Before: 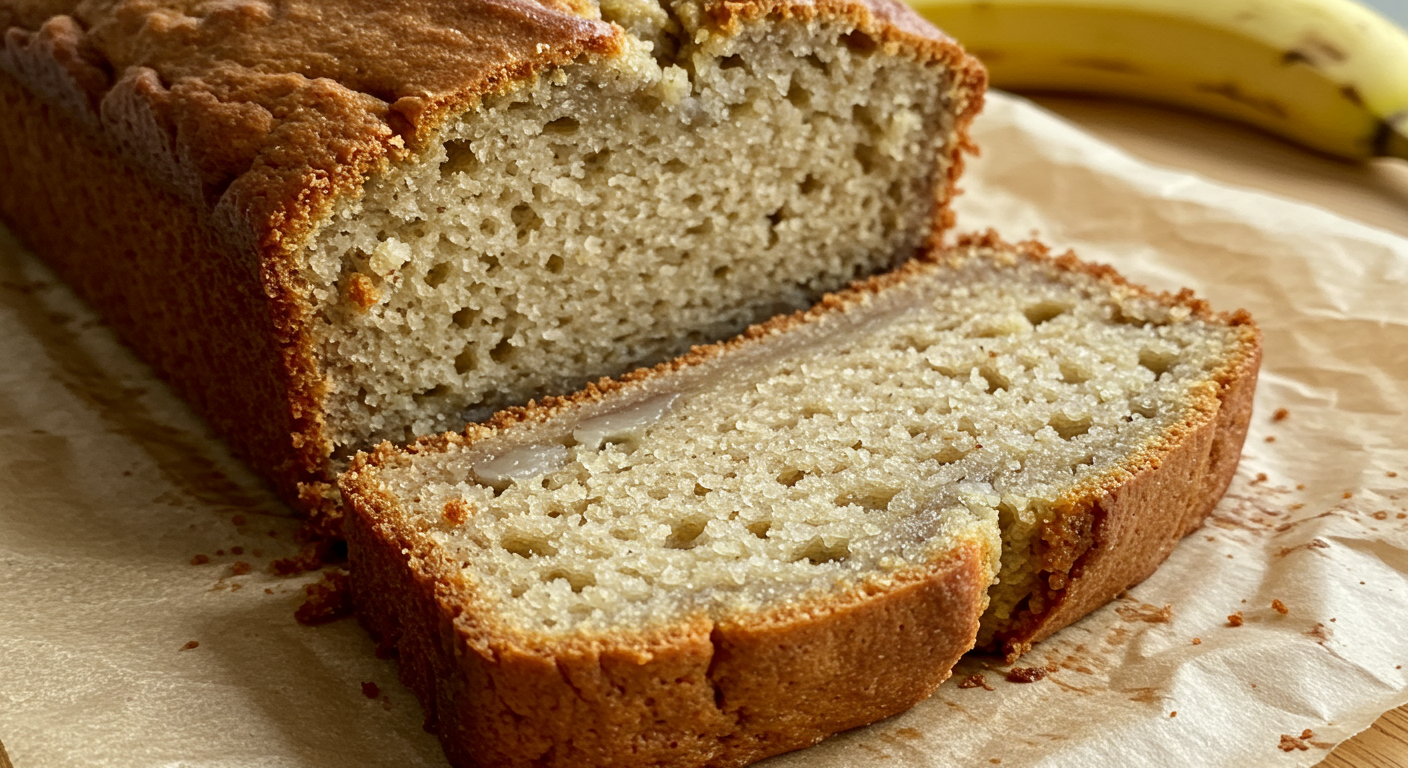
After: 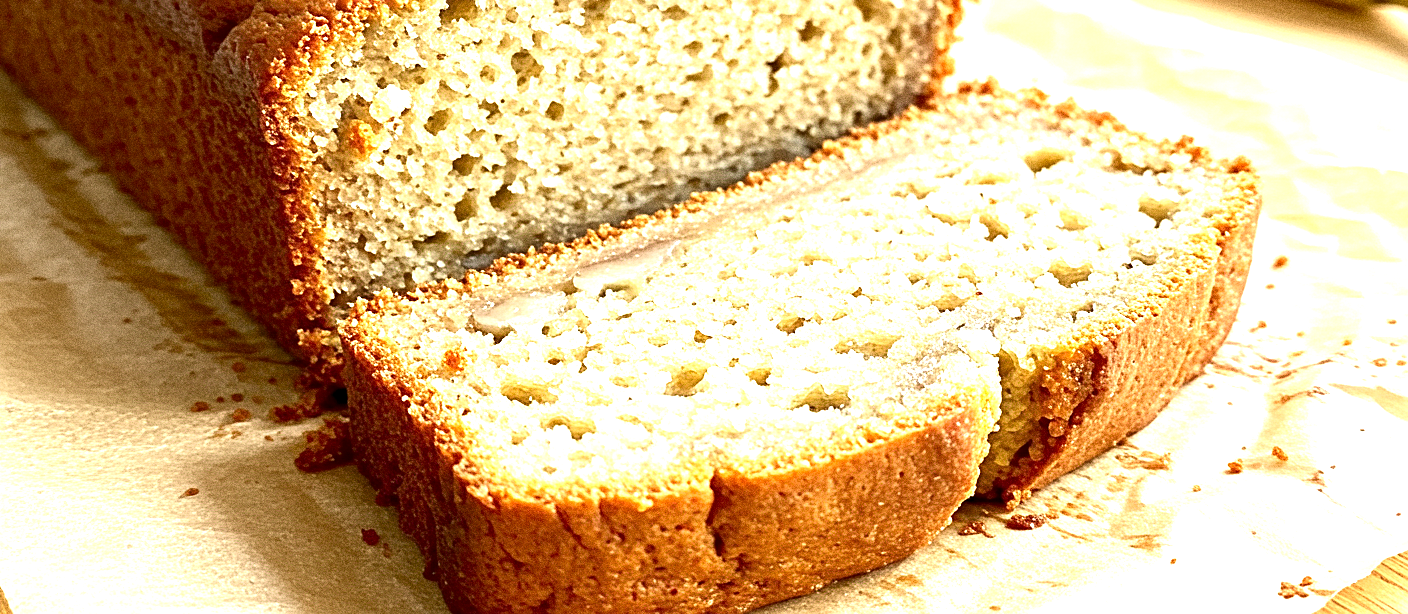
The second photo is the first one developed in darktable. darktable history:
exposure: black level correction 0.001, exposure 1.822 EV, compensate exposure bias true, compensate highlight preservation false
crop and rotate: top 19.998%
tone equalizer: on, module defaults
sharpen: on, module defaults
grain: coarseness 0.09 ISO, strength 40%
